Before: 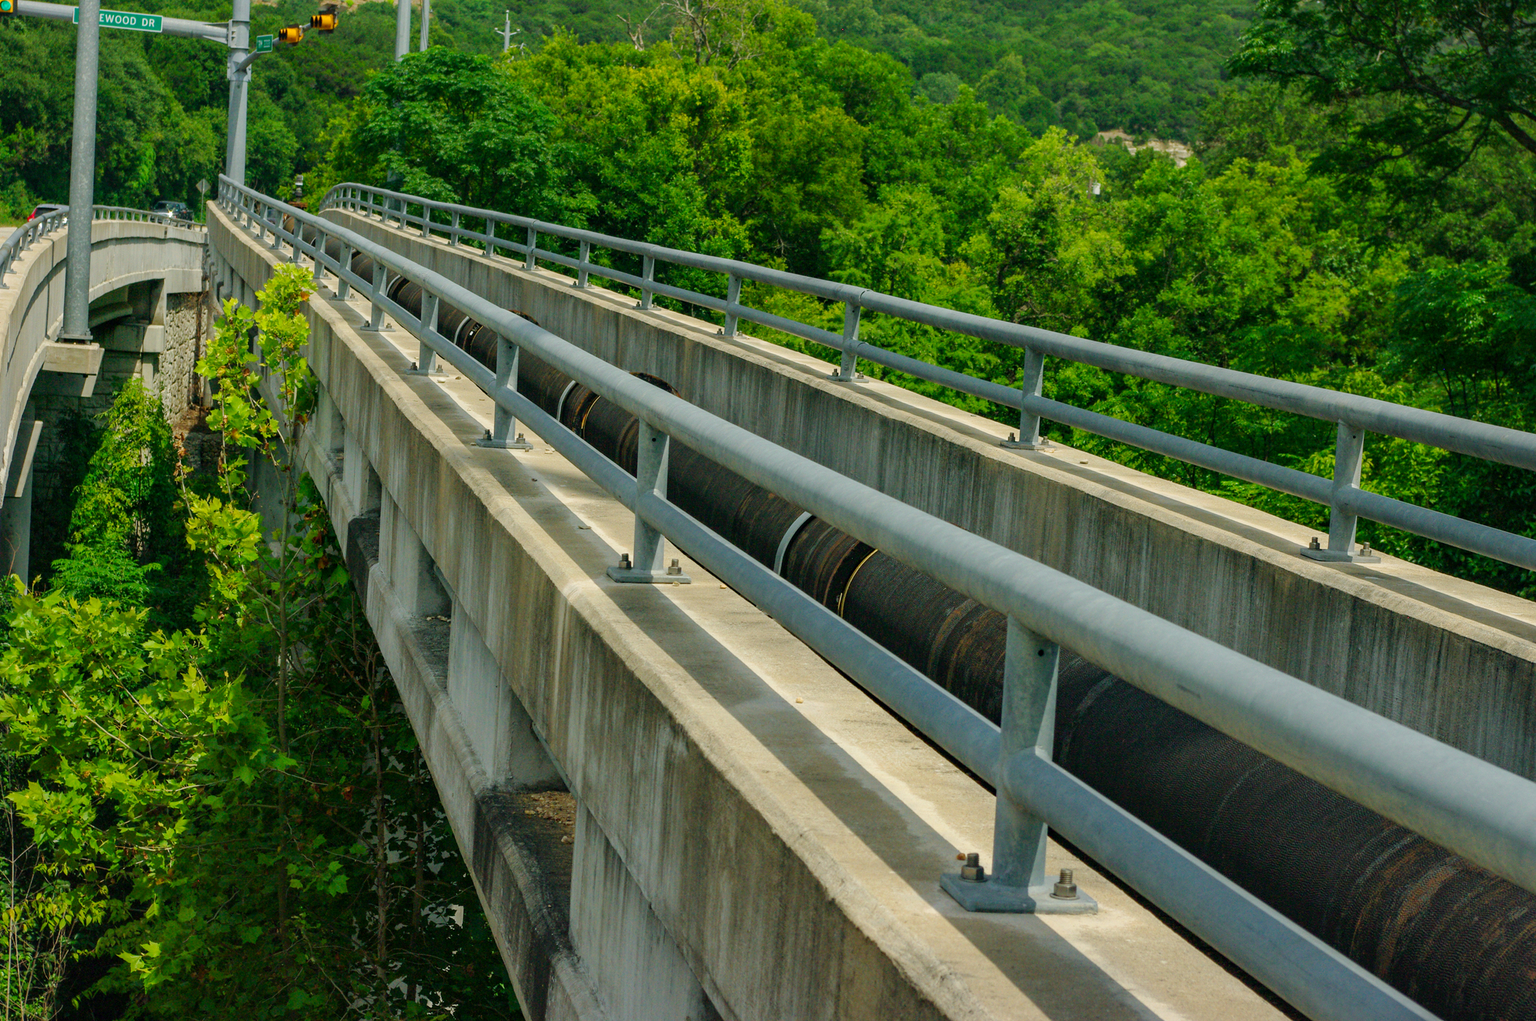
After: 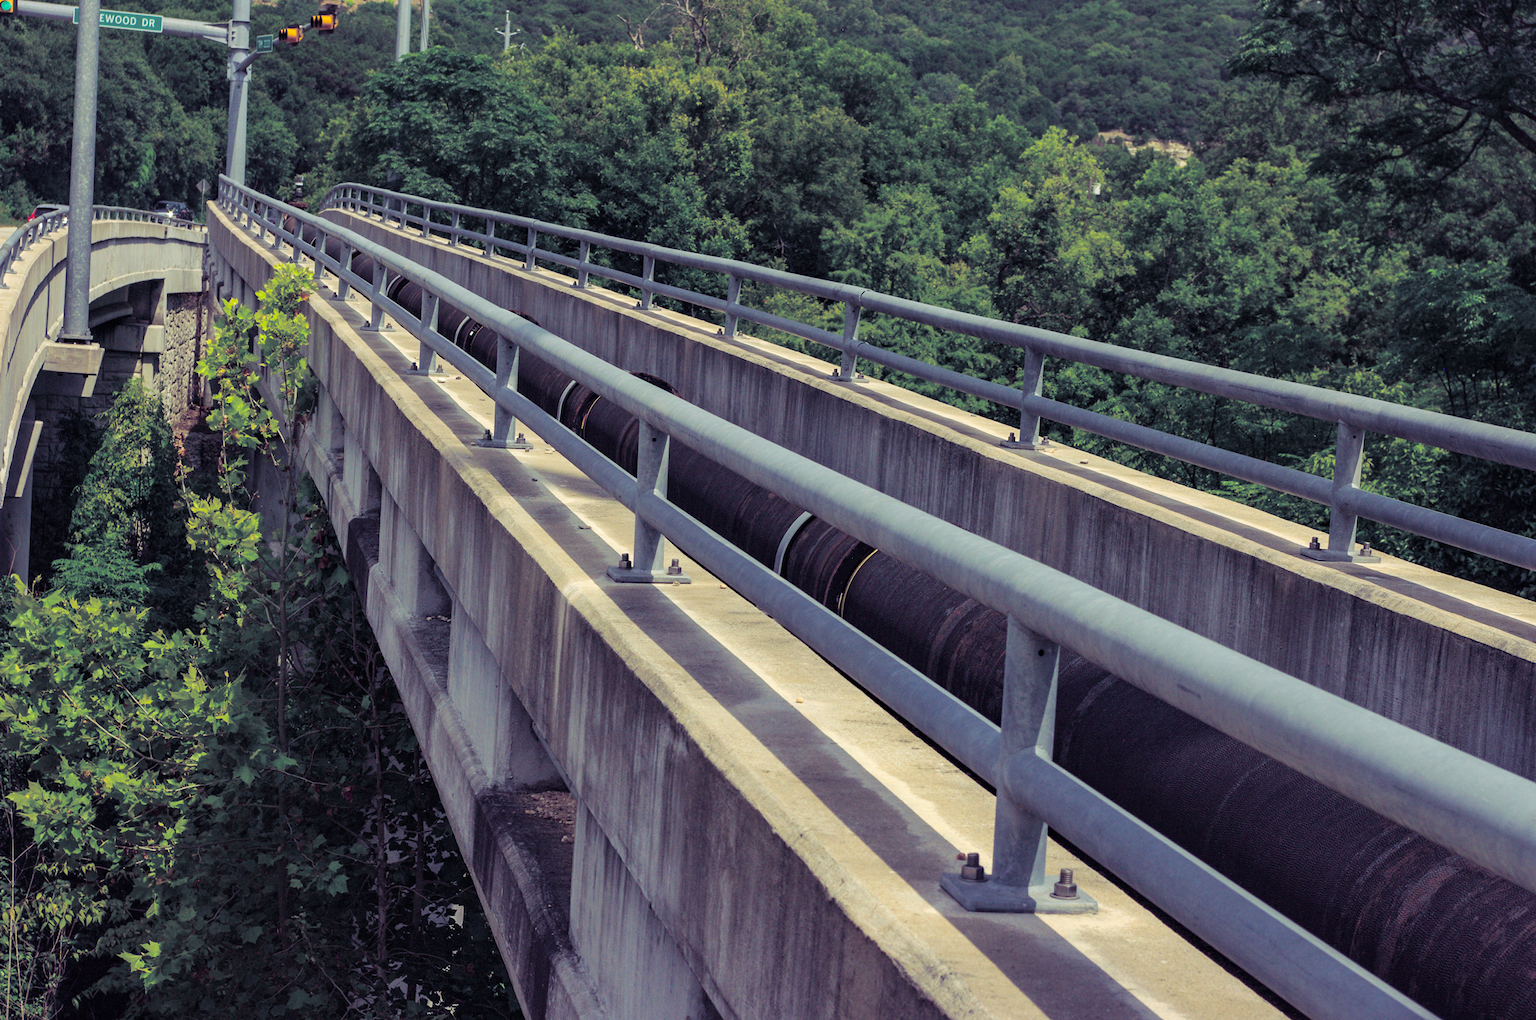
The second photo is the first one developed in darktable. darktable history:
exposure: exposure 0.2 EV, compensate highlight preservation false
split-toning: shadows › hue 255.6°, shadows › saturation 0.66, highlights › hue 43.2°, highlights › saturation 0.68, balance -50.1
